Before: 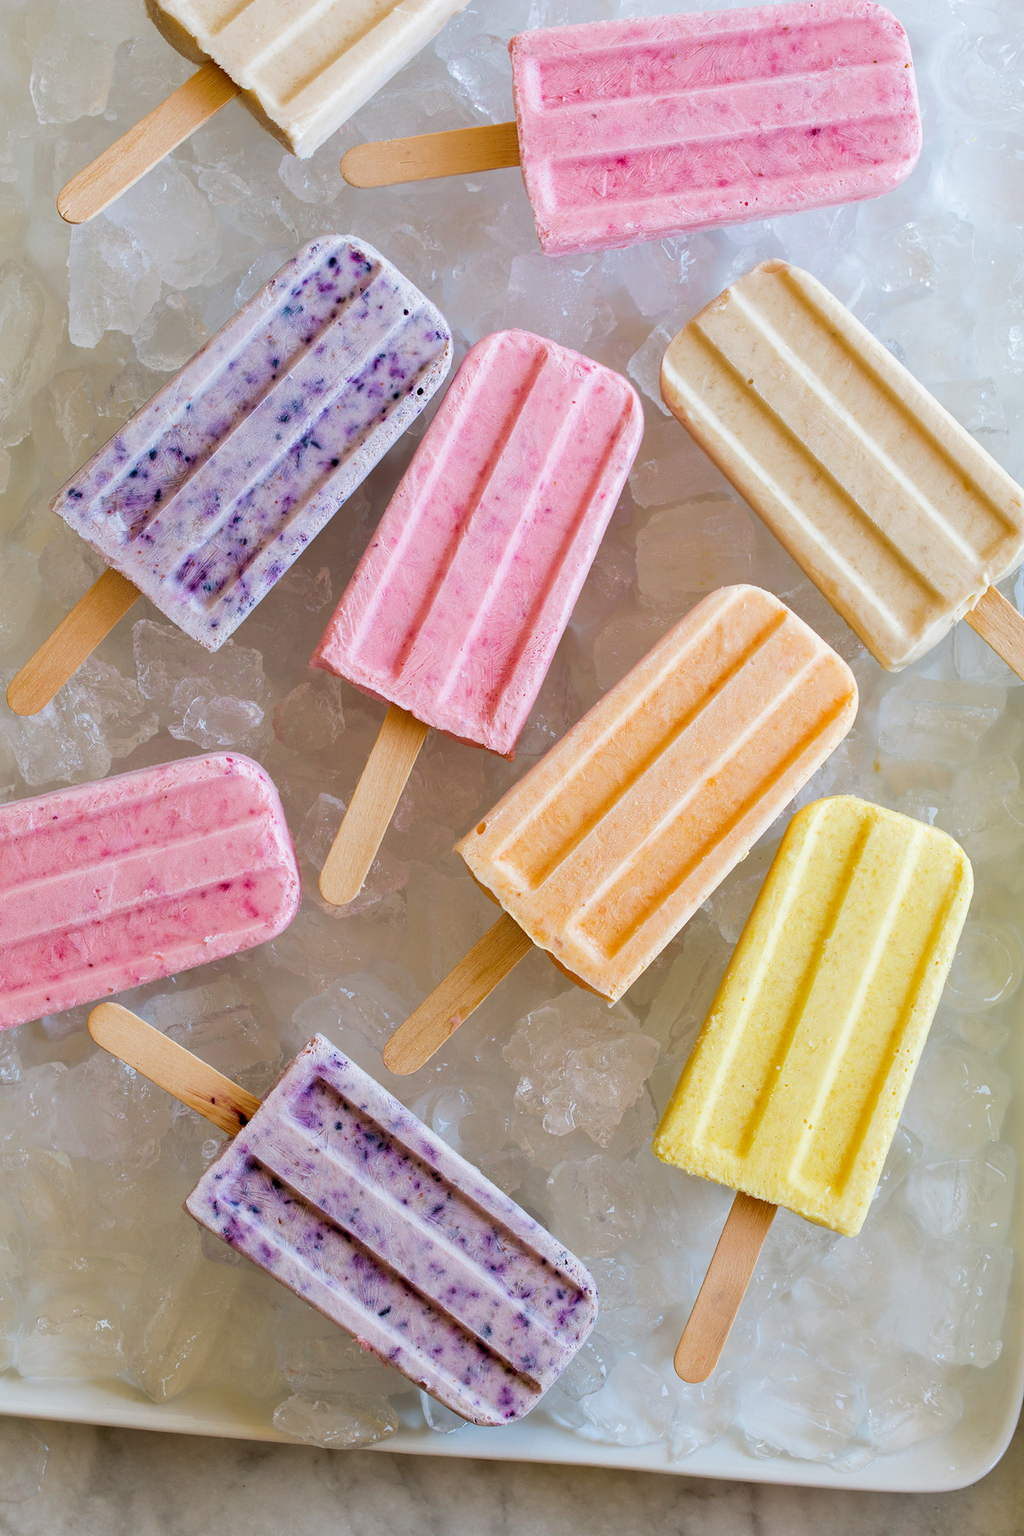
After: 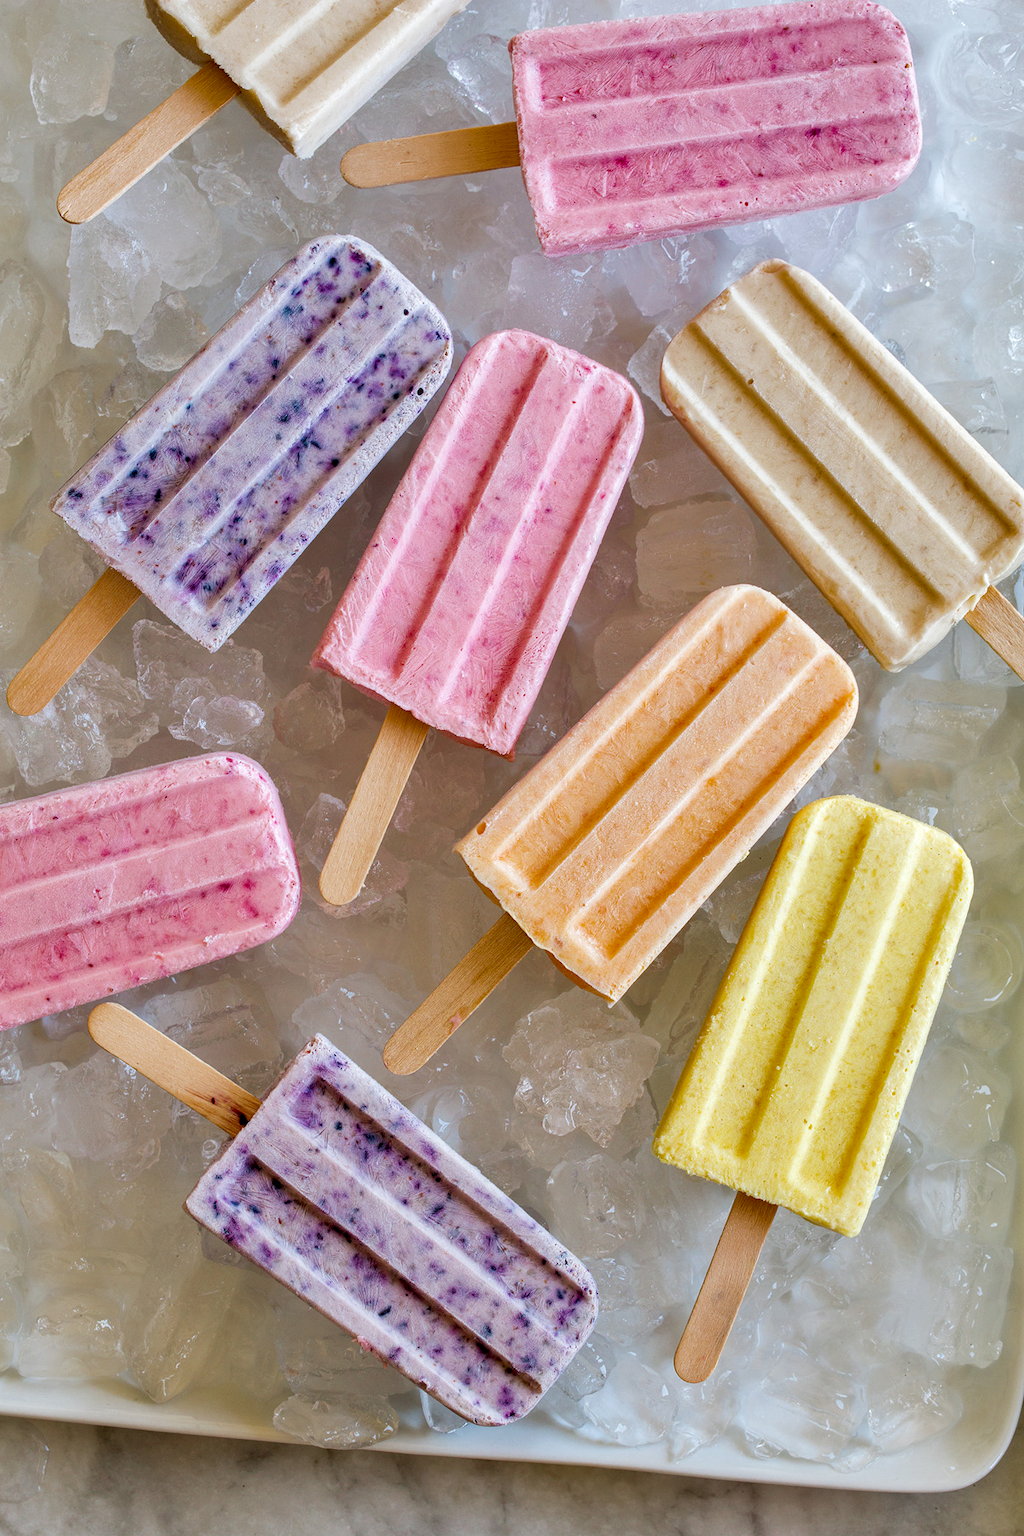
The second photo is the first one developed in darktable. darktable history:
shadows and highlights: low approximation 0.01, soften with gaussian
local contrast: on, module defaults
